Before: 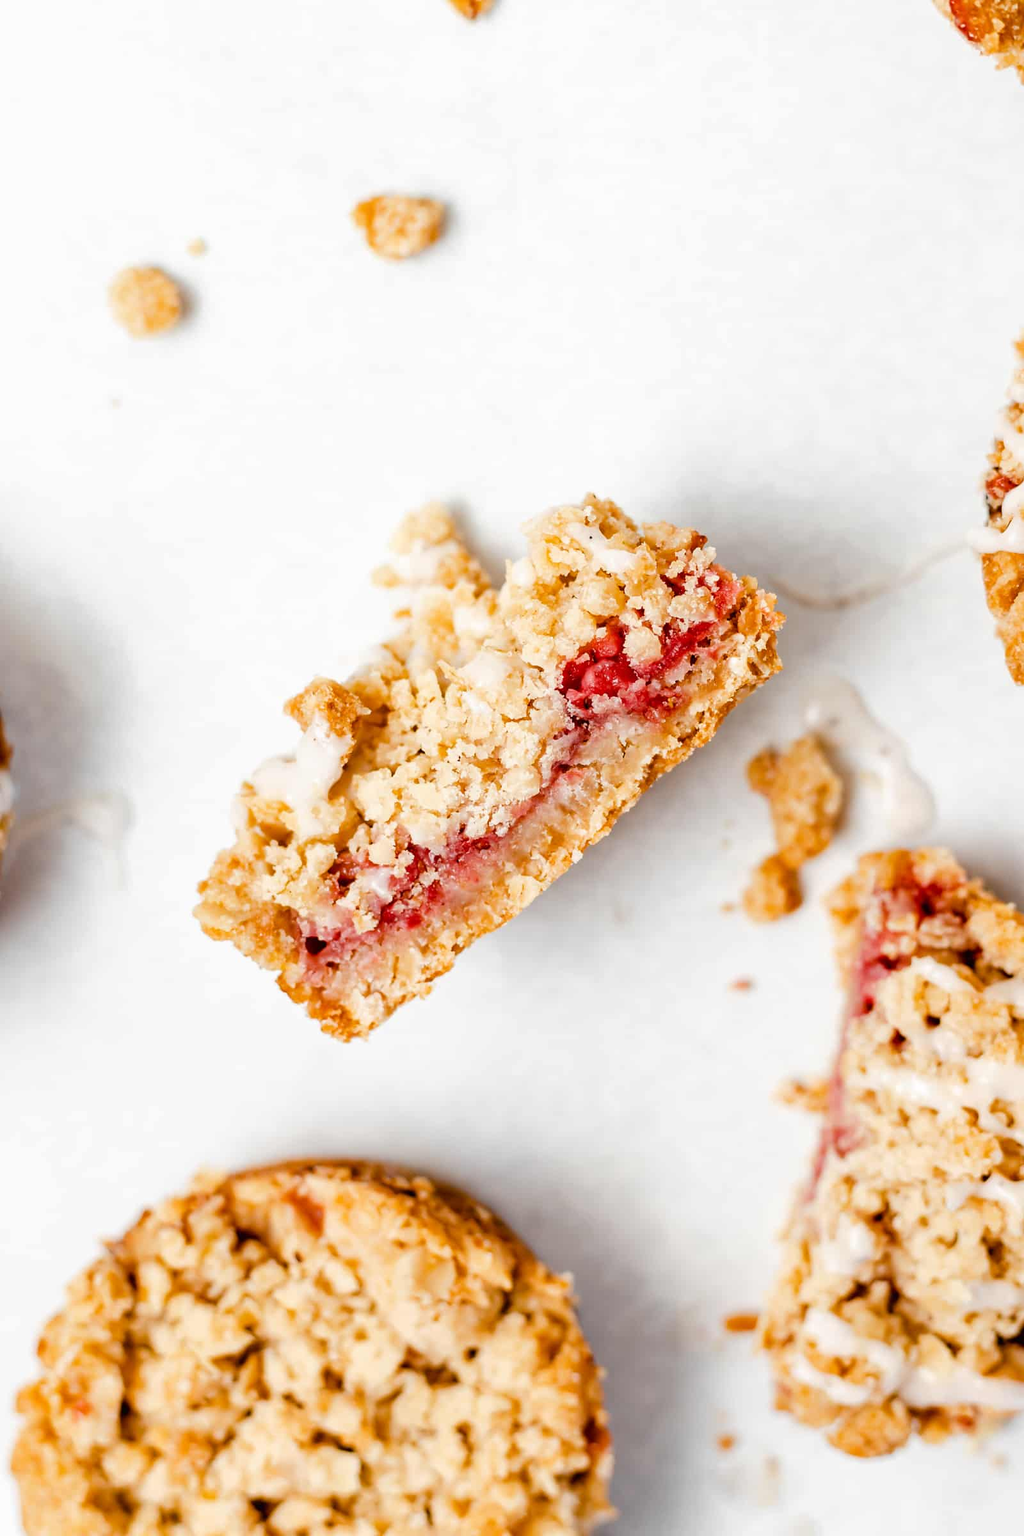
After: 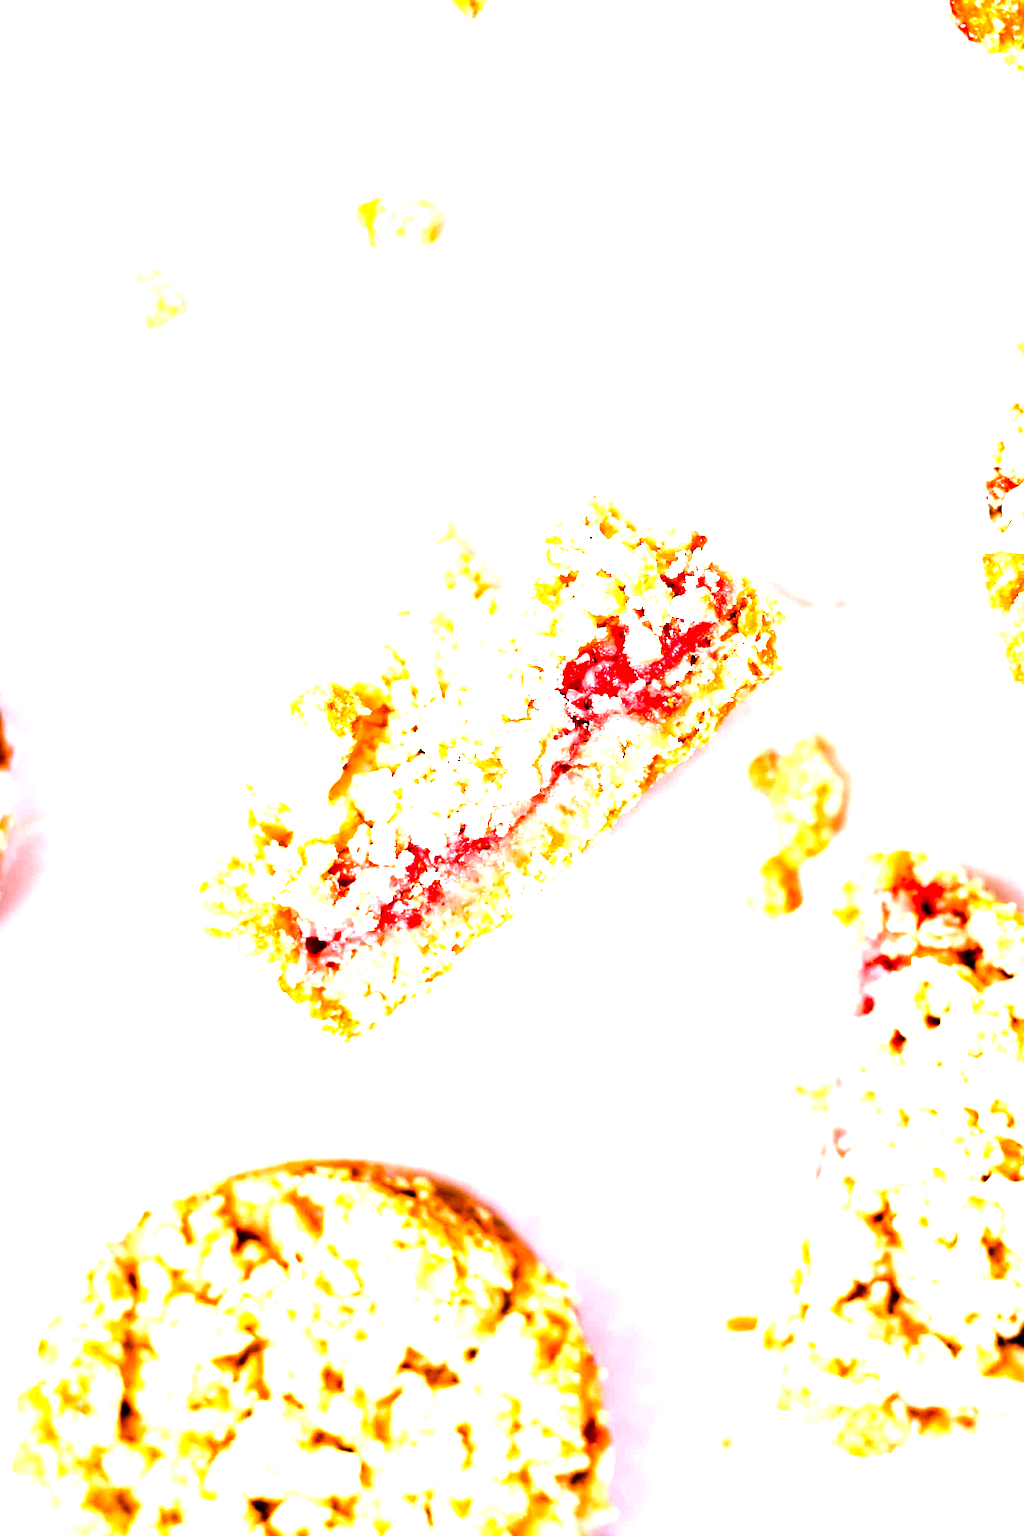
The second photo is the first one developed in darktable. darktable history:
white balance: red 1.188, blue 1.11
local contrast: mode bilateral grid, contrast 20, coarseness 50, detail 120%, midtone range 0.2
levels: levels [0.012, 0.367, 0.697]
exposure: black level correction 0.001, exposure 0.5 EV, compensate exposure bias true, compensate highlight preservation false
